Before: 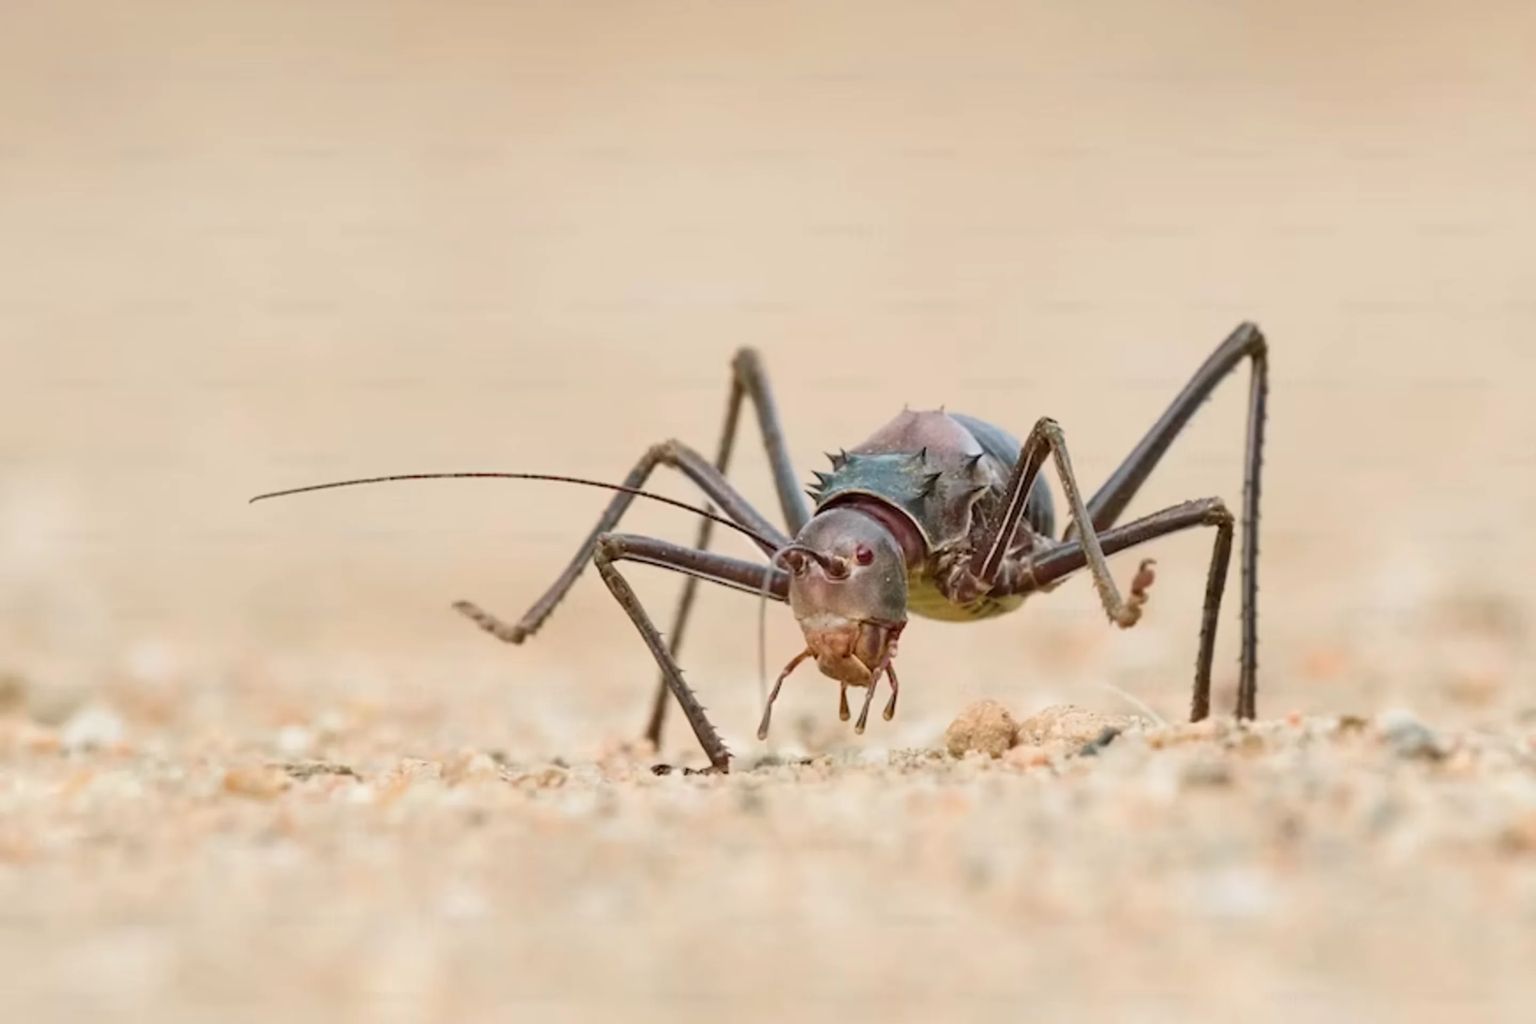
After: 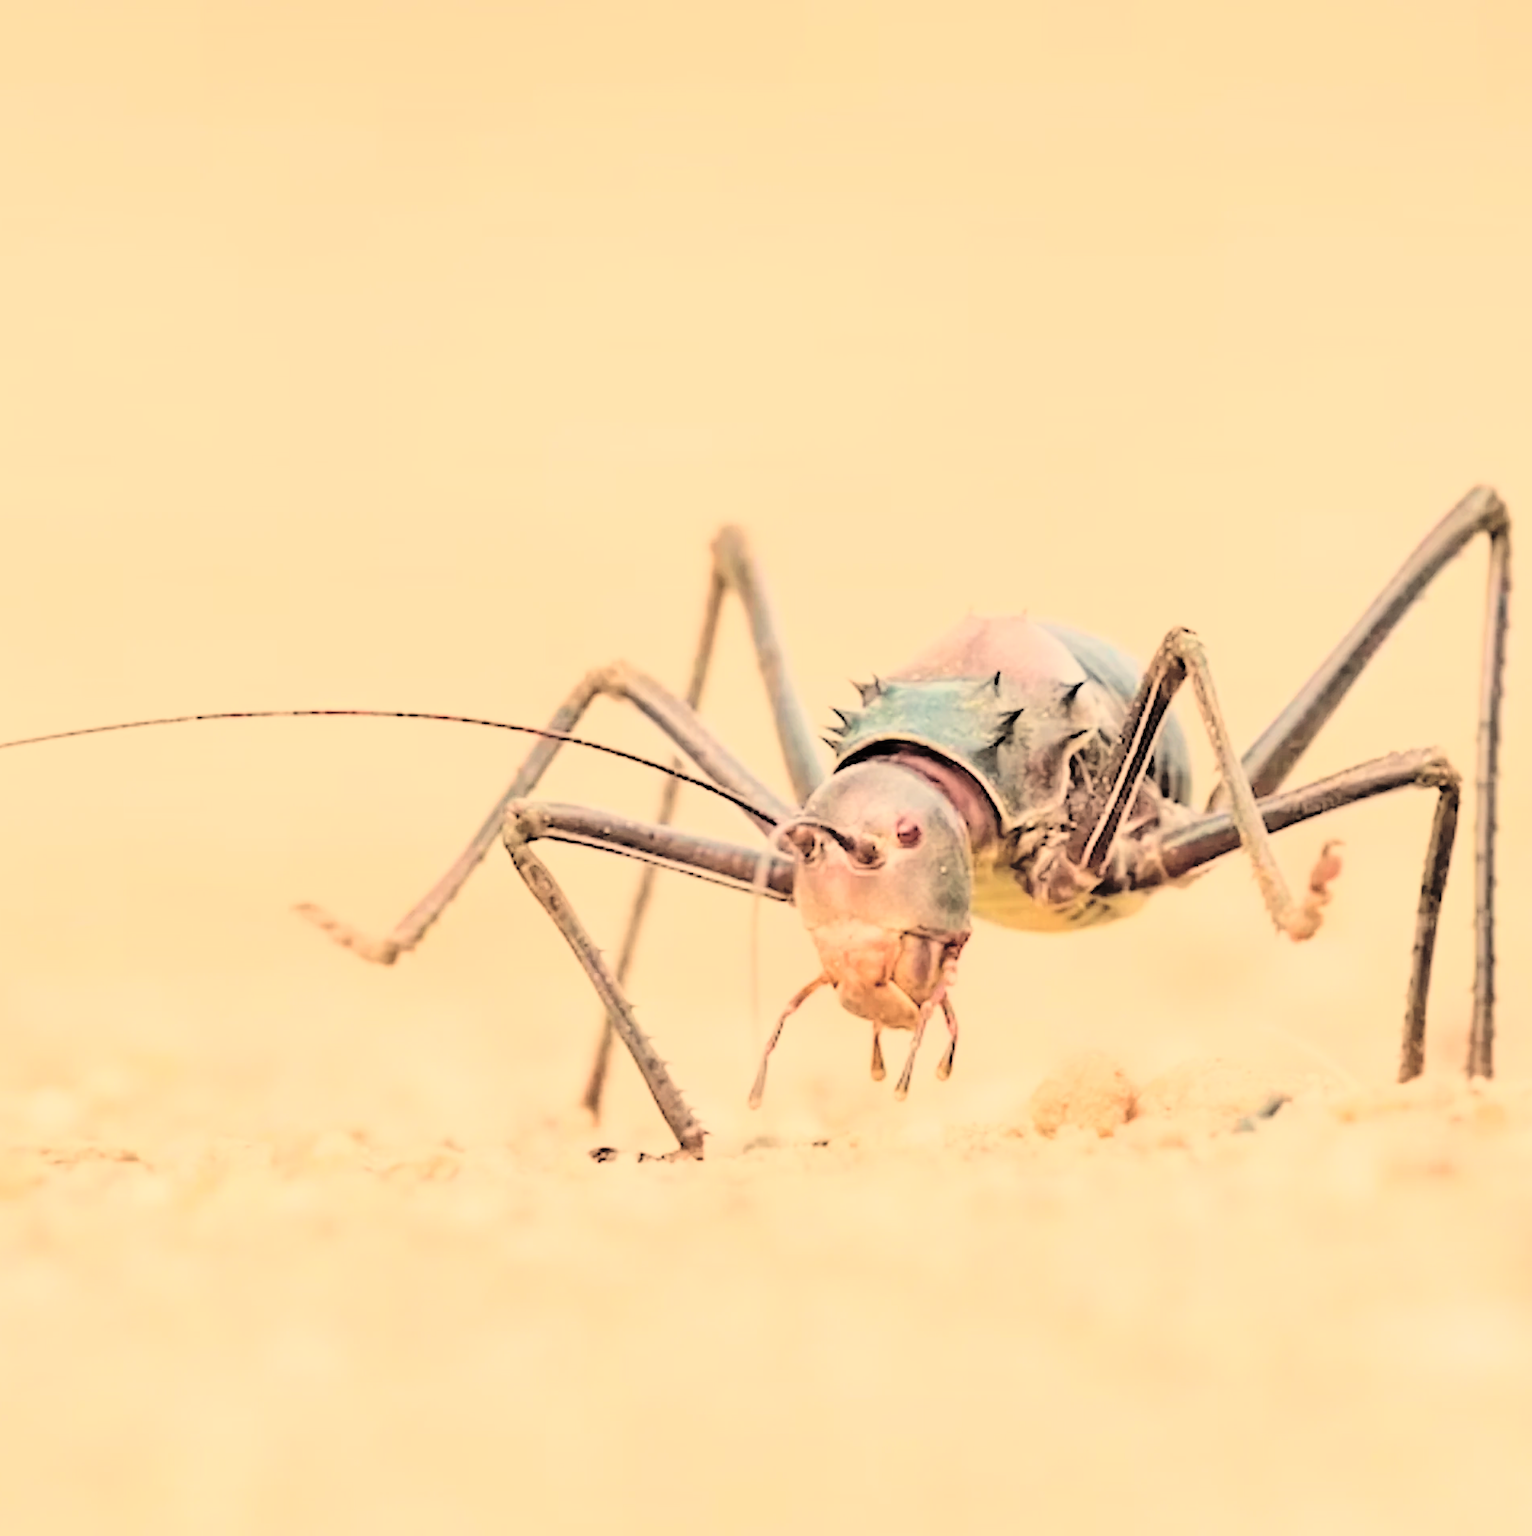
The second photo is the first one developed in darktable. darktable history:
contrast brightness saturation: contrast 0.07, brightness 0.08, saturation 0.18
crop: left 16.899%, right 16.556%
filmic rgb: black relative exposure -4.88 EV, hardness 2.82
white balance: red 1.138, green 0.996, blue 0.812
tone curve: curves: ch0 [(0, 0) (0.169, 0.367) (0.635, 0.859) (1, 1)], color space Lab, independent channels, preserve colors none
exposure: black level correction 0.001, exposure -0.125 EV, compensate exposure bias true, compensate highlight preservation false
